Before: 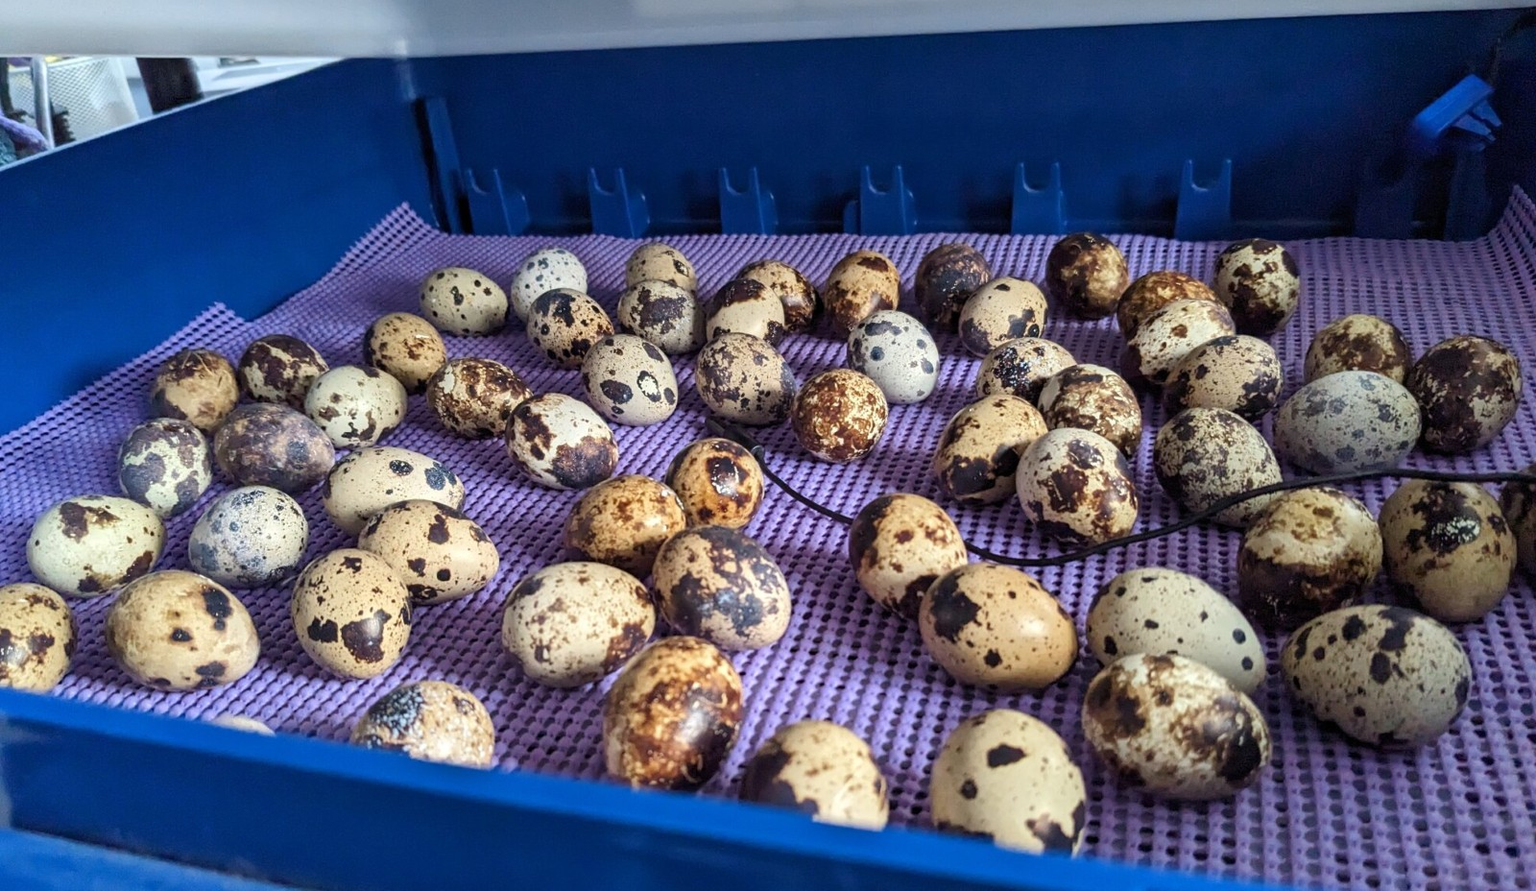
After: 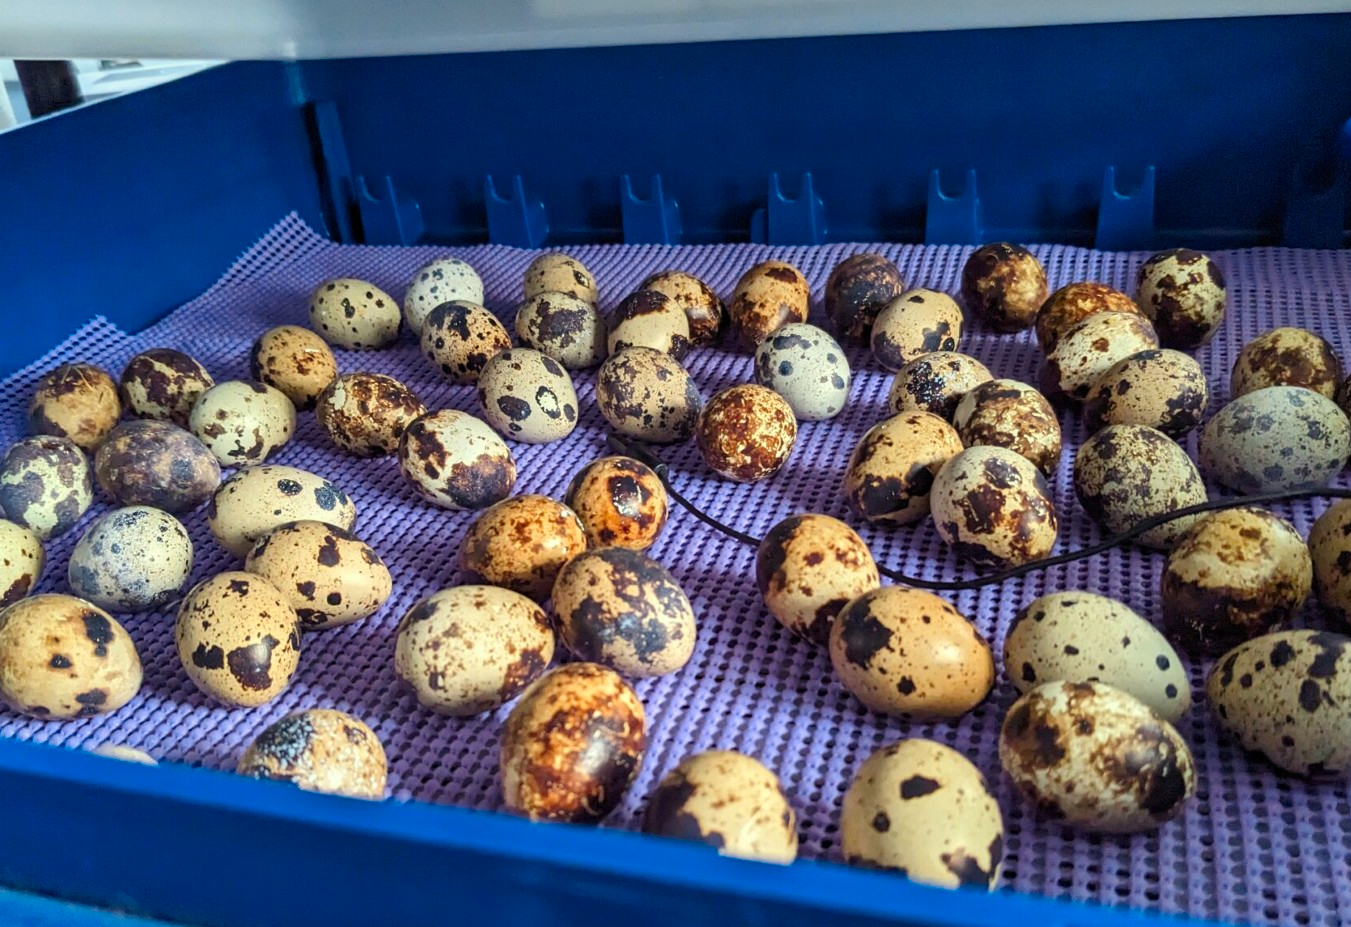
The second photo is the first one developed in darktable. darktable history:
crop: left 8.006%, right 7.534%
color balance rgb: perceptual saturation grading › global saturation 19.309%
color zones: curves: ch1 [(0.235, 0.558) (0.75, 0.5)]; ch2 [(0.25, 0.462) (0.749, 0.457)]
color correction: highlights a* -4.28, highlights b* 6.25
